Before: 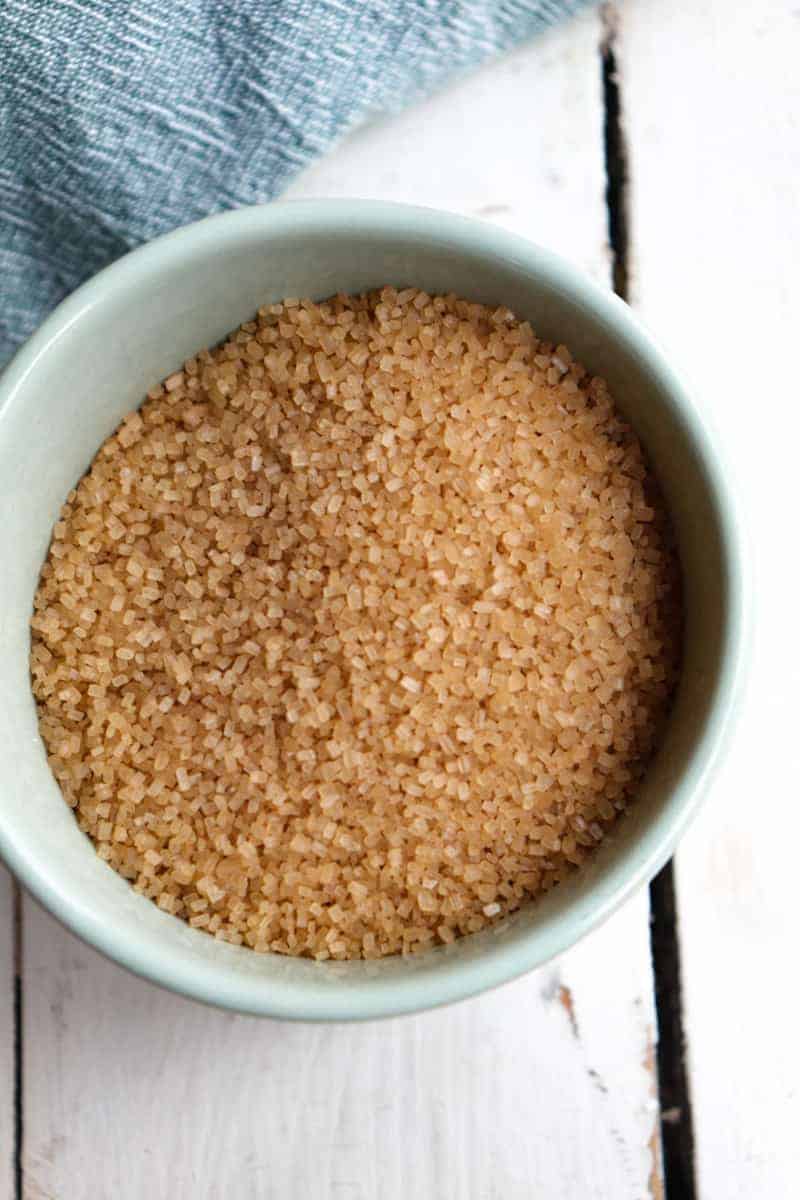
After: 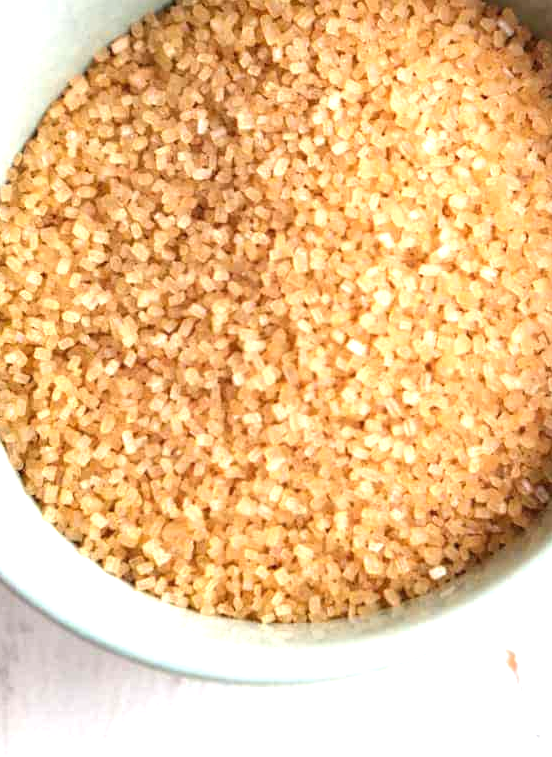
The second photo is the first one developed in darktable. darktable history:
exposure: black level correction 0, exposure 1.187 EV, compensate highlight preservation false
crop: left 6.759%, top 28.102%, right 24.171%, bottom 8.793%
